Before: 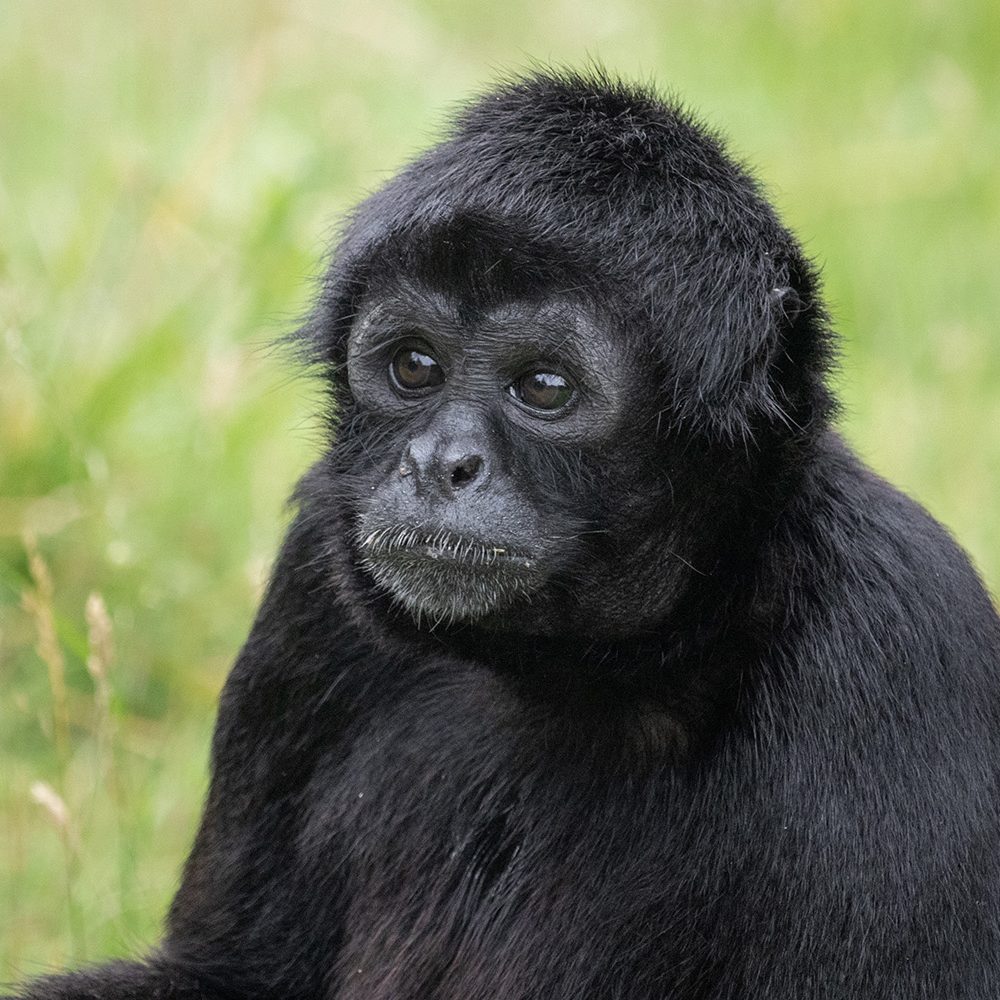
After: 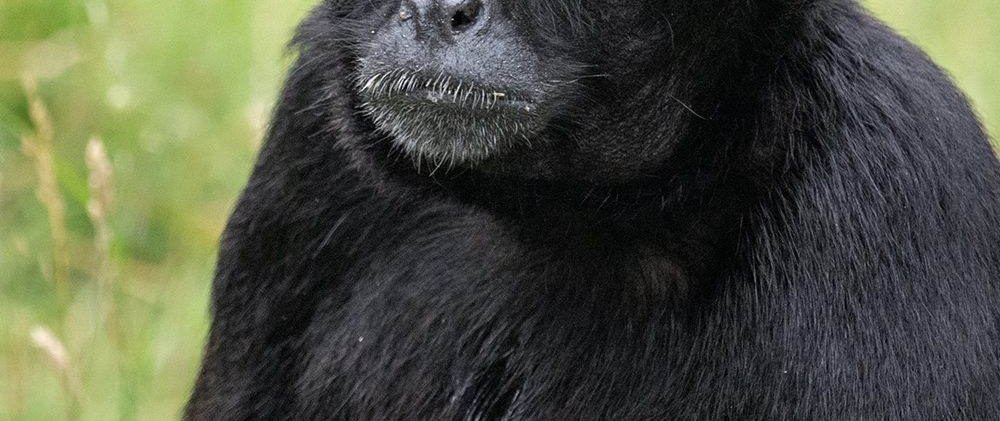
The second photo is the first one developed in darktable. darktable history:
contrast equalizer: octaves 7, y [[0.511, 0.558, 0.631, 0.632, 0.559, 0.512], [0.5 ×6], [0.507, 0.559, 0.627, 0.644, 0.647, 0.647], [0 ×6], [0 ×6]], mix 0.201
crop: top 45.604%, bottom 12.207%
